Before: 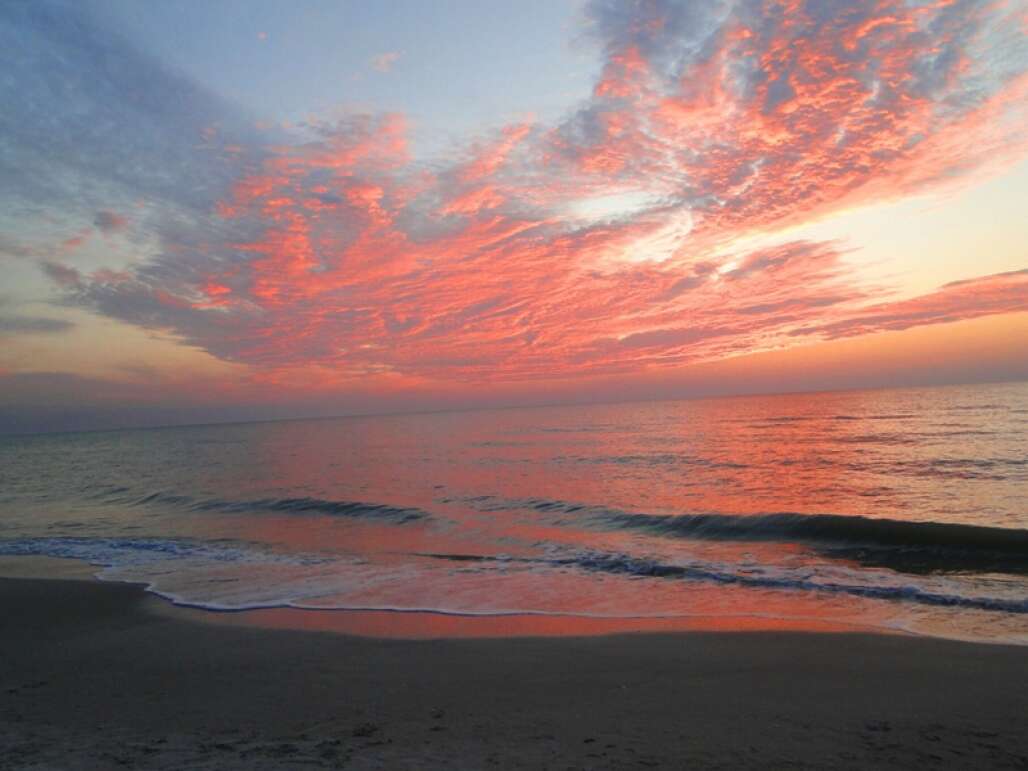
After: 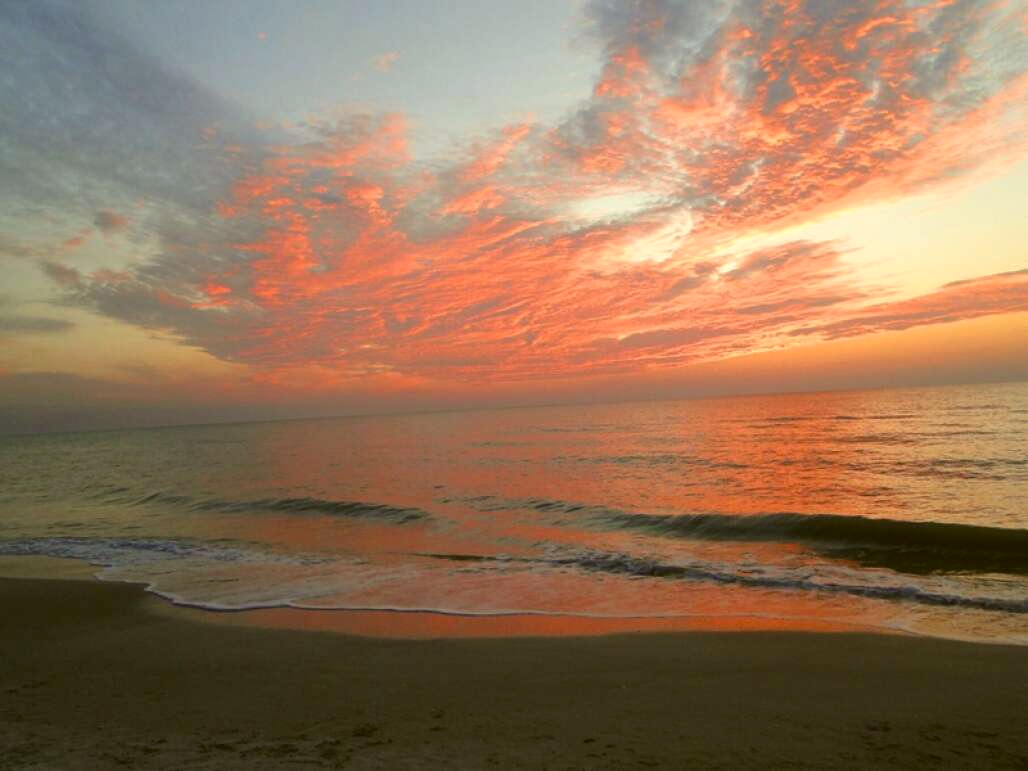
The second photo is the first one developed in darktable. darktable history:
color correction: highlights a* -1.6, highlights b* 10.4, shadows a* 0.711, shadows b* 20
levels: levels [0, 0.492, 0.984]
